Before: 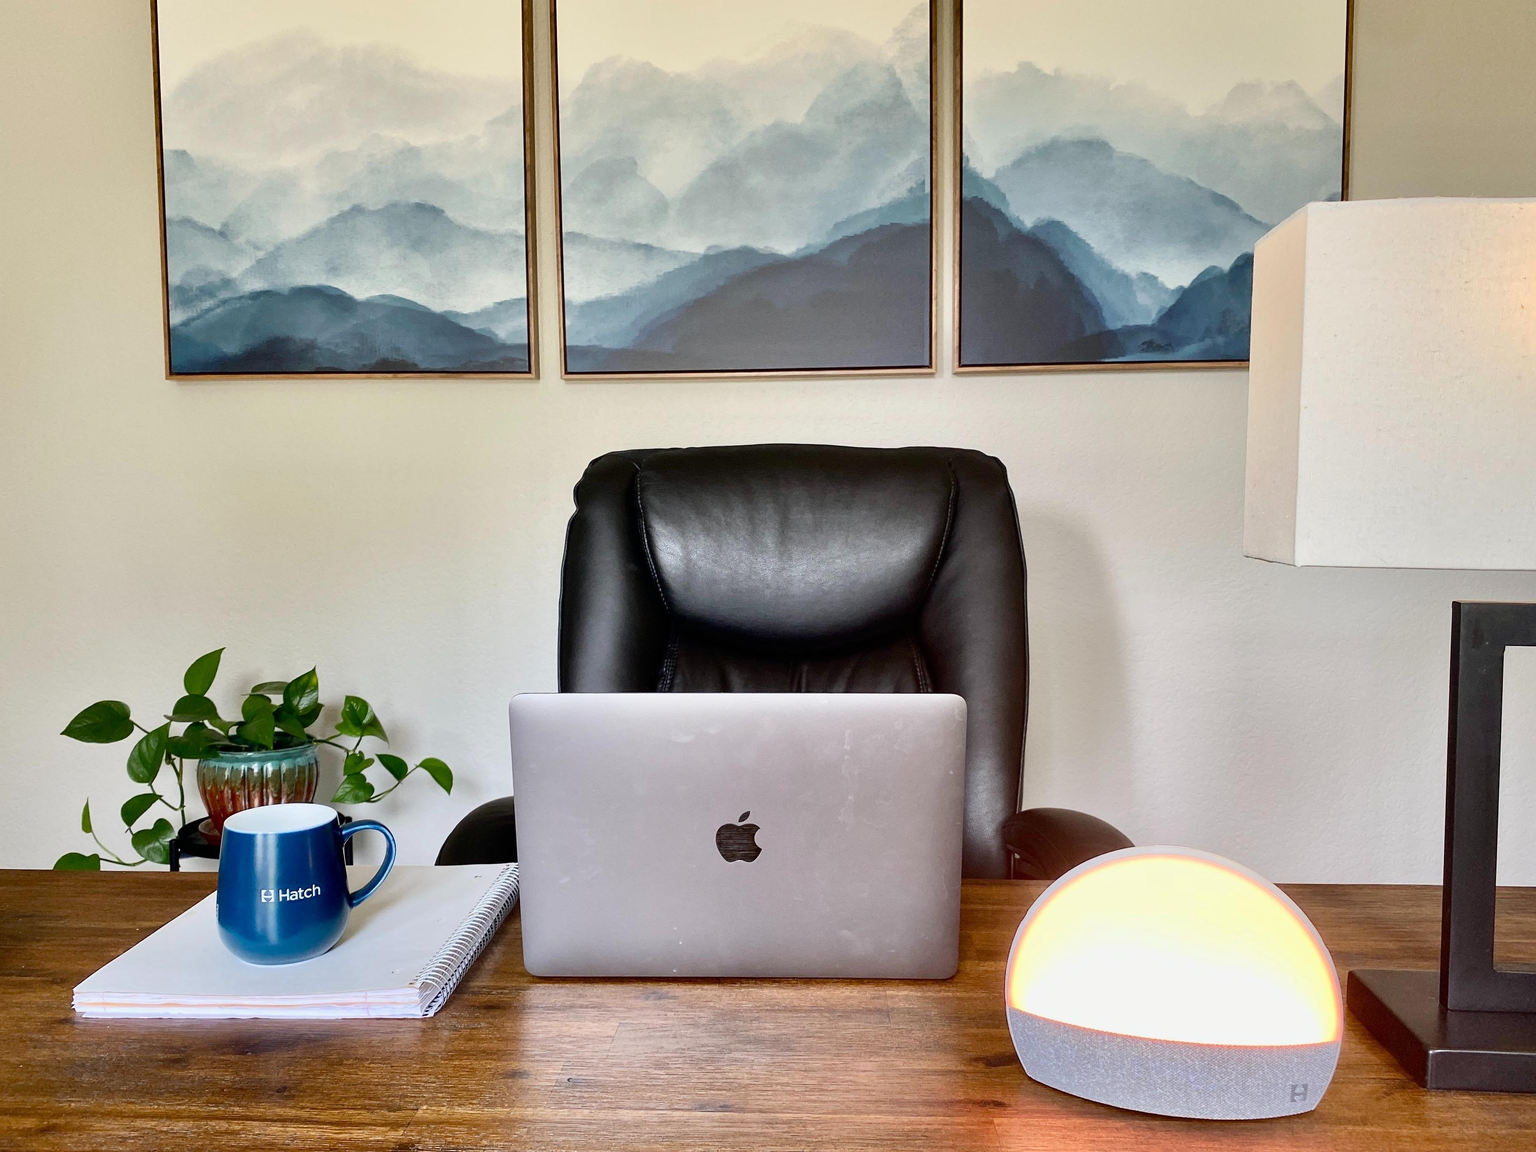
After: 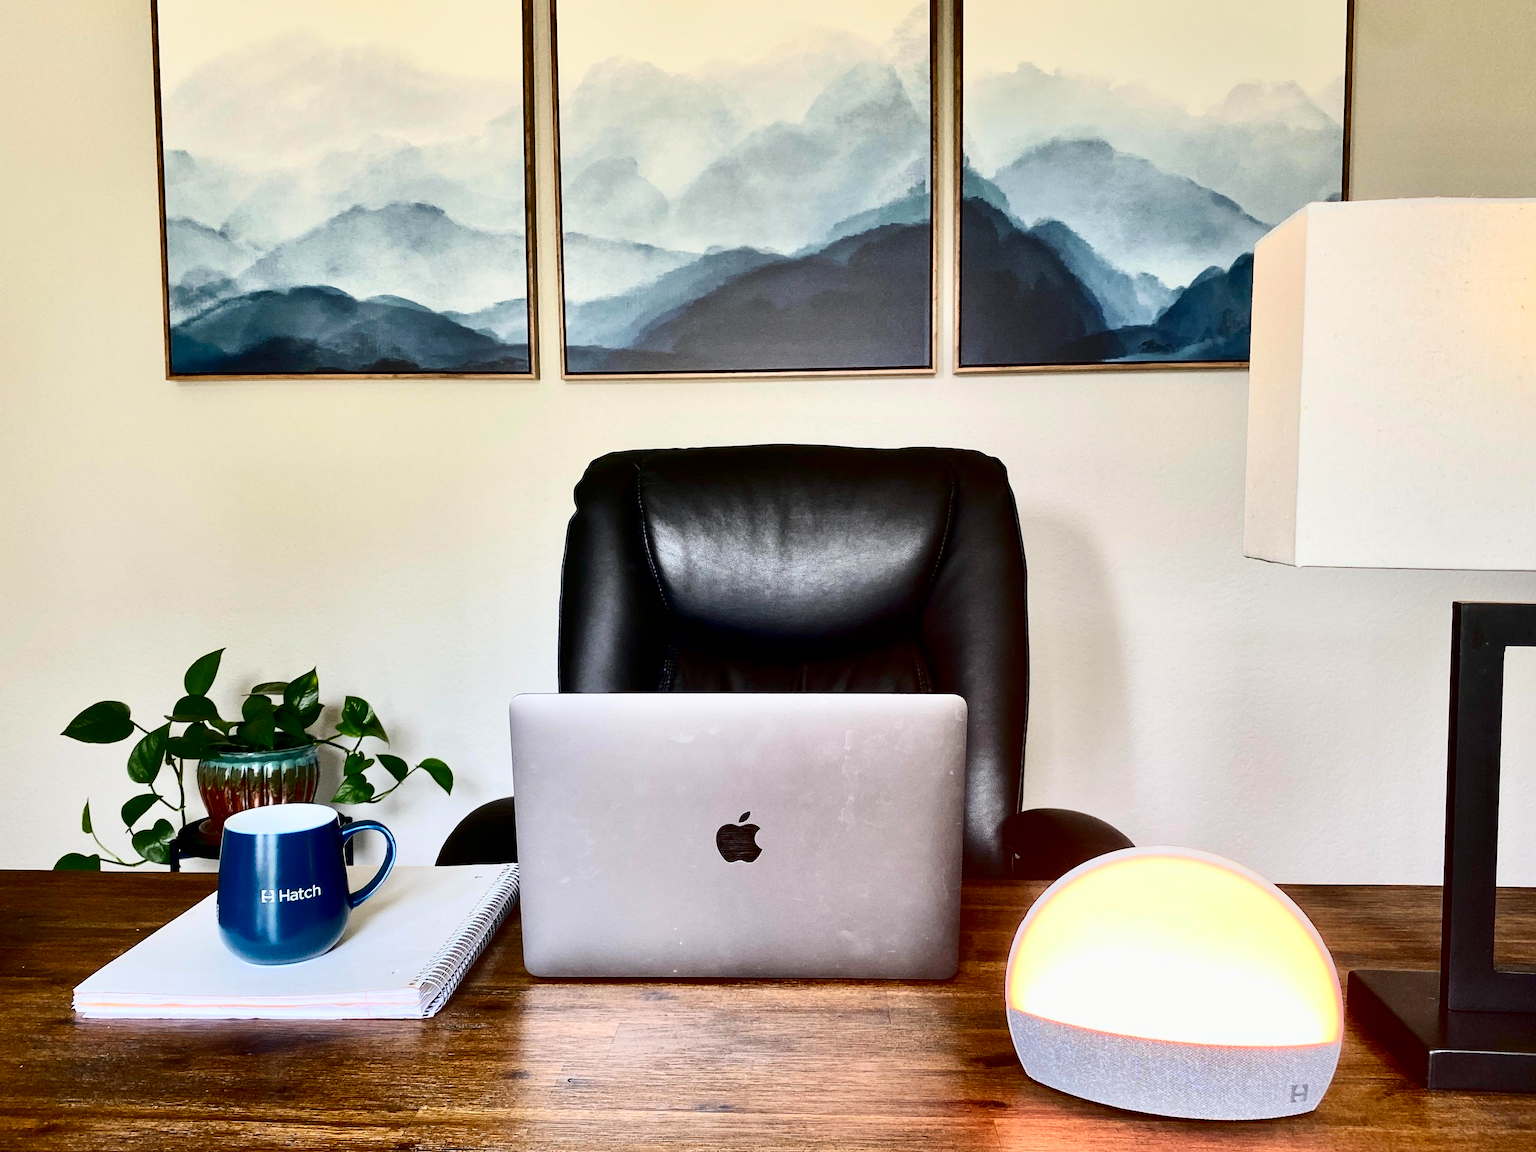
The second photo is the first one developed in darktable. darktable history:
contrast brightness saturation: contrast 0.324, brightness -0.071, saturation 0.175
